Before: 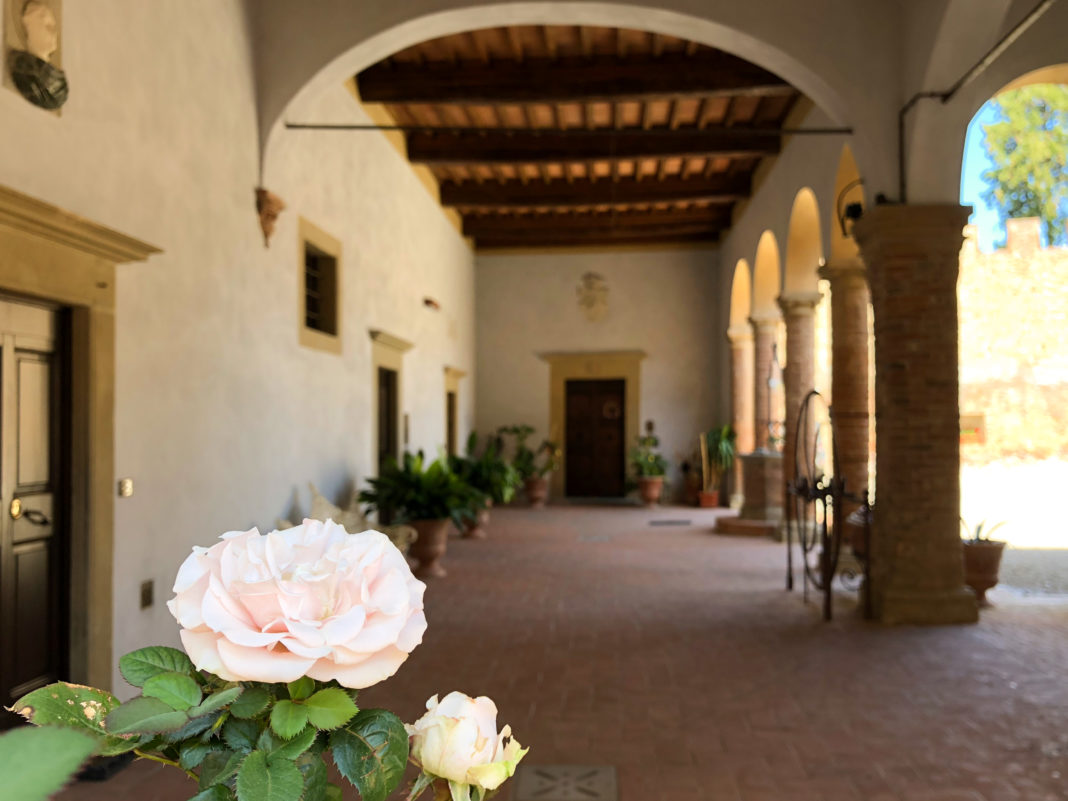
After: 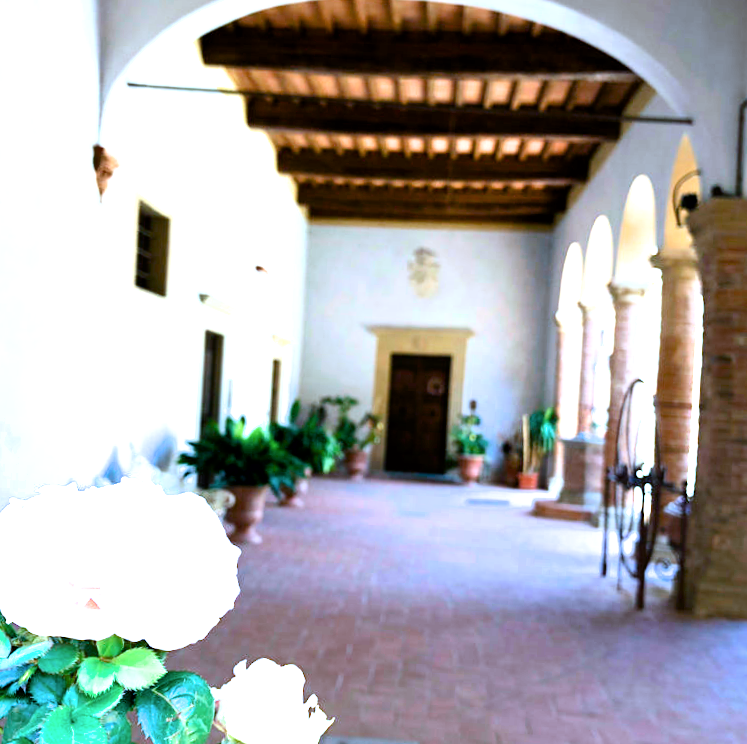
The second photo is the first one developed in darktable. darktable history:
crop and rotate: angle -3.28°, left 13.941%, top 0.029%, right 10.834%, bottom 0.065%
filmic rgb: black relative exposure -8.07 EV, white relative exposure 3 EV, threshold 5.94 EV, hardness 5.4, contrast 1.238, color science v6 (2022), iterations of high-quality reconstruction 0, enable highlight reconstruction true
color balance rgb: highlights gain › chroma 1.716%, highlights gain › hue 57.19°, linear chroma grading › global chroma 10.473%, perceptual saturation grading › global saturation 21.179%, perceptual saturation grading › highlights -19.967%, perceptual saturation grading › shadows 29.64%, global vibrance 20%
exposure: black level correction 0.001, exposure 1.734 EV, compensate exposure bias true, compensate highlight preservation false
contrast brightness saturation: contrast 0.072
shadows and highlights: radius 46.55, white point adjustment 6.57, compress 79.61%, soften with gaussian
color calibration: illuminant as shot in camera, x 0.441, y 0.411, temperature 2927.44 K
